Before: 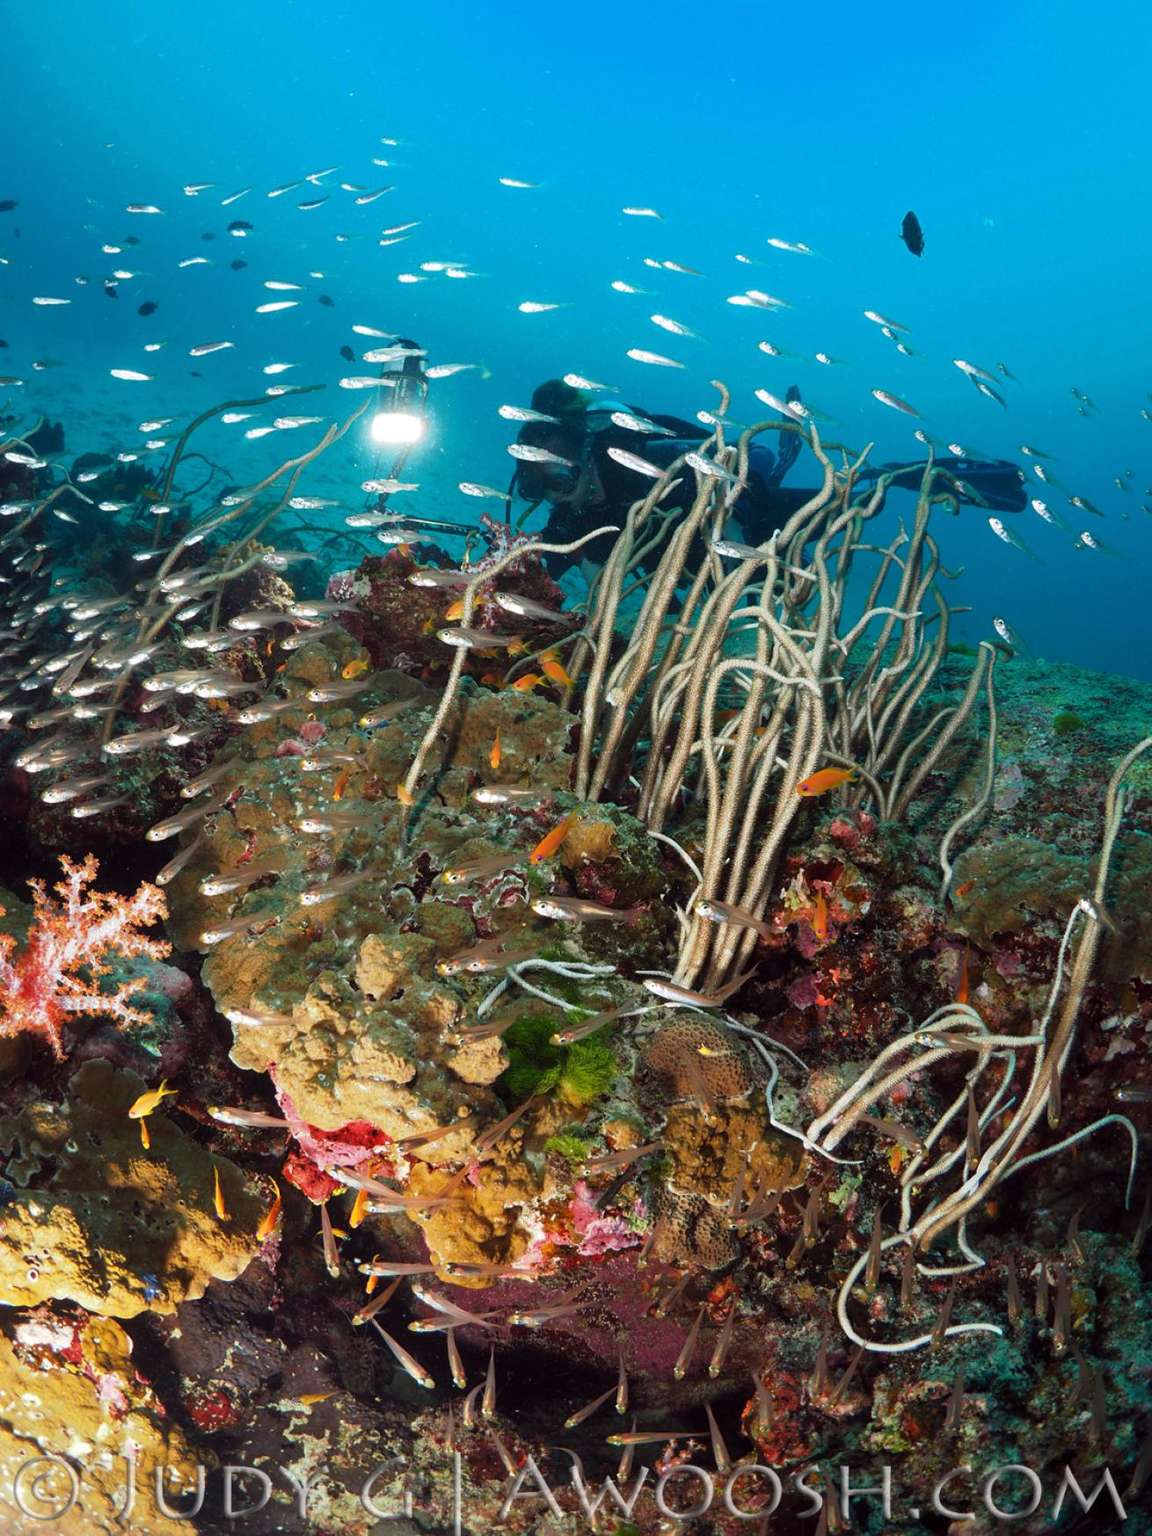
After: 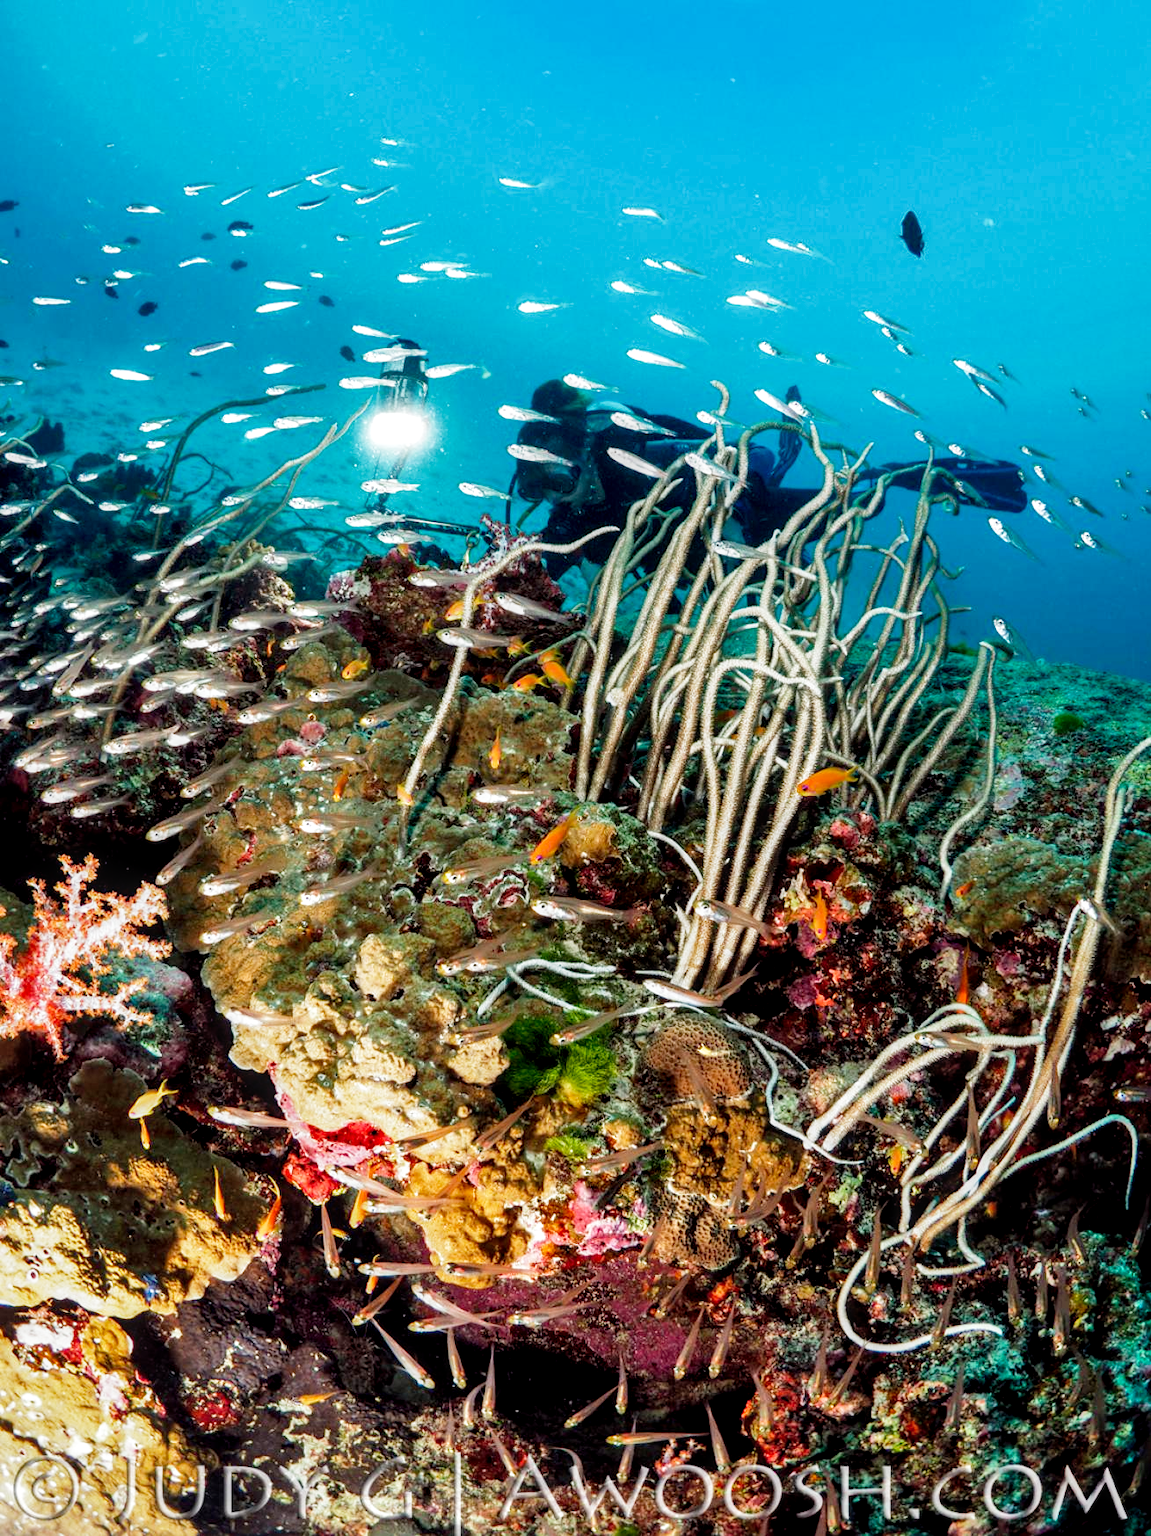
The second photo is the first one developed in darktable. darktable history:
color correction: highlights a* -0.182, highlights b* -0.124
local contrast: detail 130%
filmic rgb: middle gray luminance 12.74%, black relative exposure -10.13 EV, white relative exposure 3.47 EV, threshold 6 EV, target black luminance 0%, hardness 5.74, latitude 44.69%, contrast 1.221, highlights saturation mix 5%, shadows ↔ highlights balance 26.78%, add noise in highlights 0, preserve chrominance no, color science v3 (2019), use custom middle-gray values true, iterations of high-quality reconstruction 0, contrast in highlights soft, enable highlight reconstruction true
shadows and highlights: low approximation 0.01, soften with gaussian
